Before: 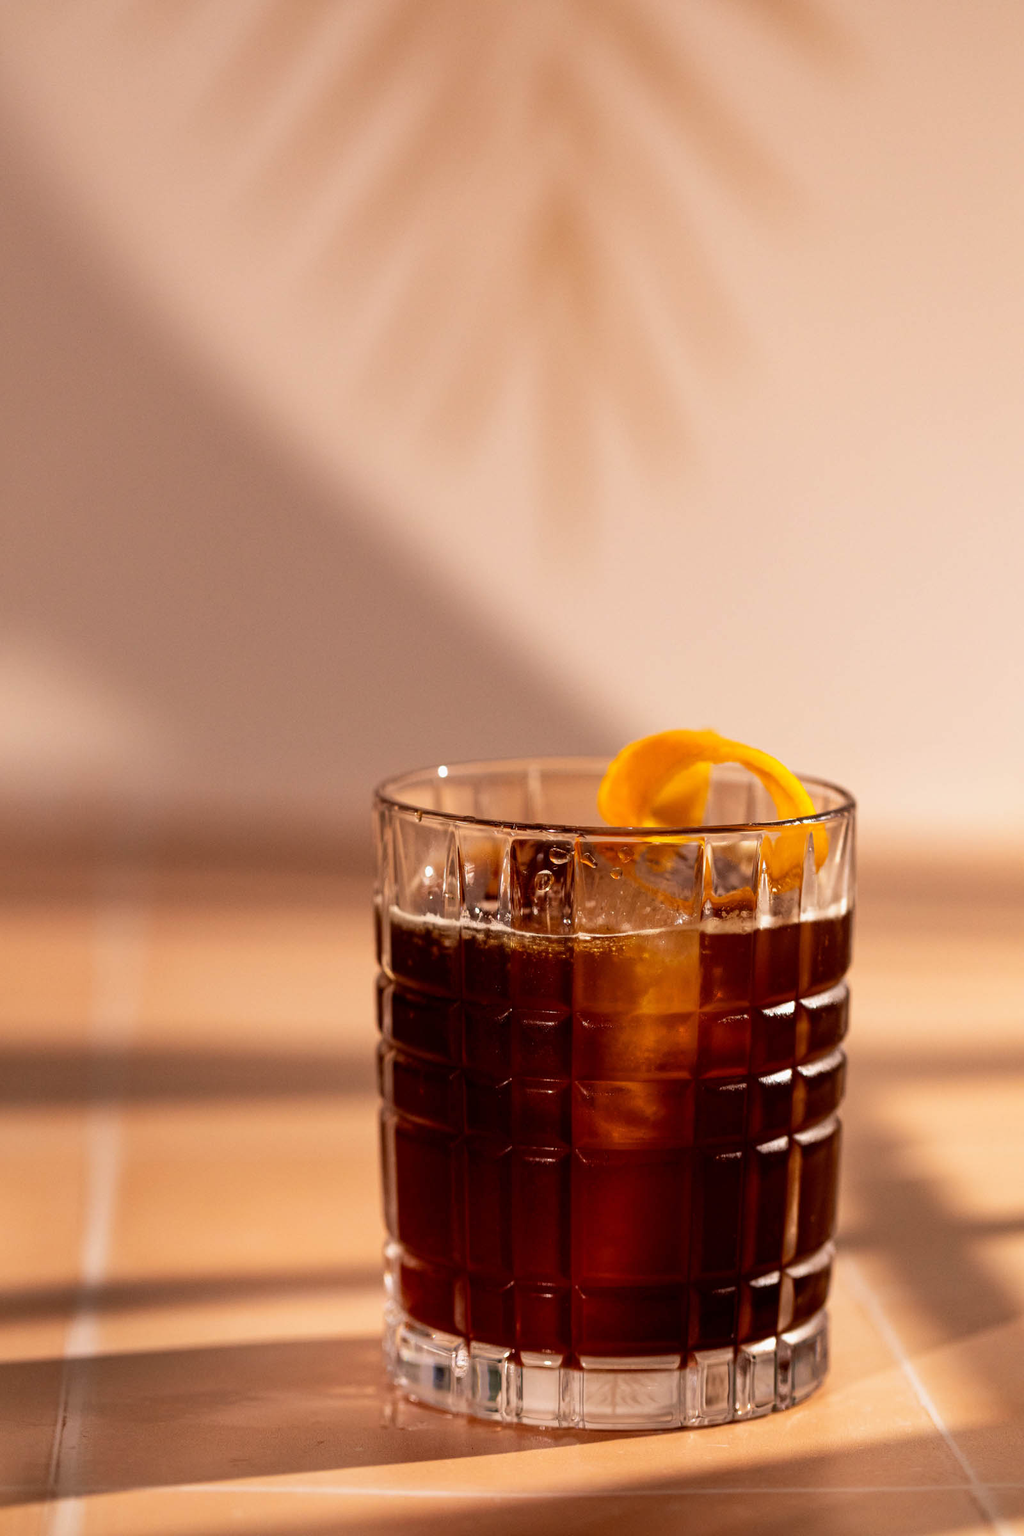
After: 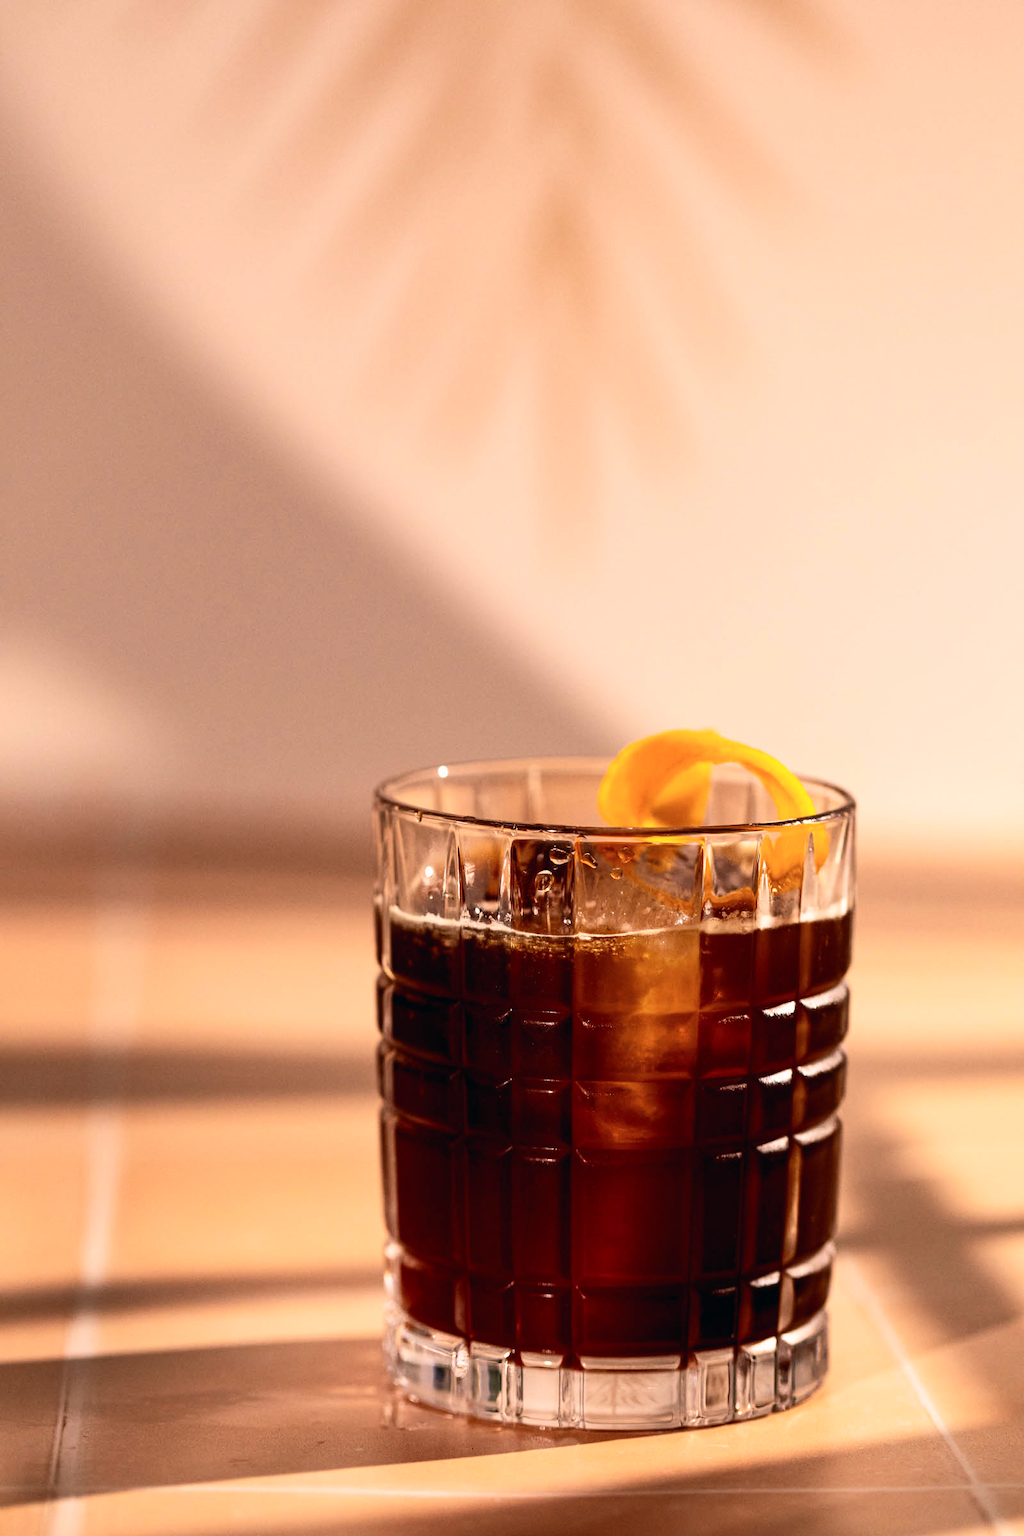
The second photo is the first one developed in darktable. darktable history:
contrast brightness saturation: contrast 0.24, brightness 0.09
color balance: lift [1, 0.998, 1.001, 1.002], gamma [1, 1.02, 1, 0.98], gain [1, 1.02, 1.003, 0.98]
white balance: red 1, blue 1
